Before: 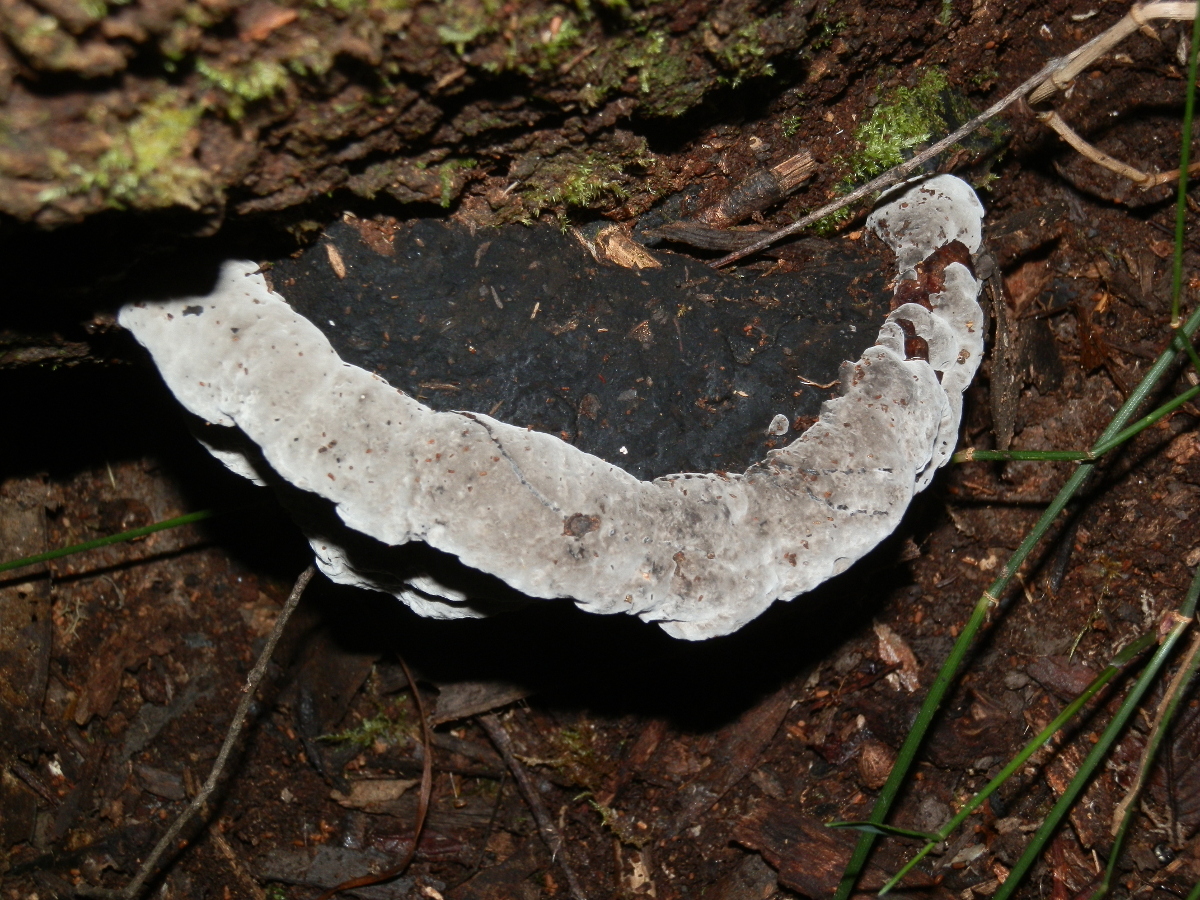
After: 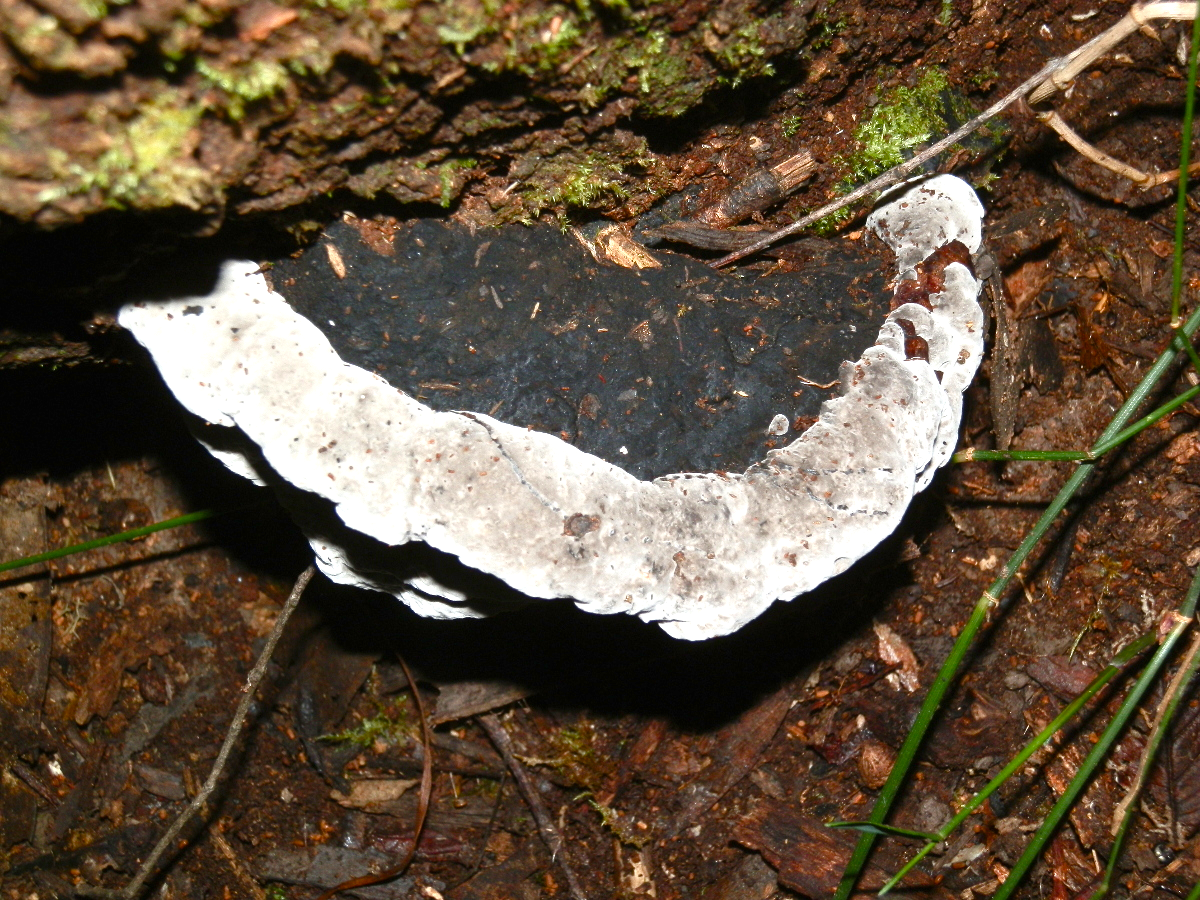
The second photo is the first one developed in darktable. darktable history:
exposure: black level correction 0, exposure 0.9 EV, compensate highlight preservation false
color balance rgb: perceptual saturation grading › global saturation 20%, perceptual saturation grading › highlights -25%, perceptual saturation grading › shadows 25%
